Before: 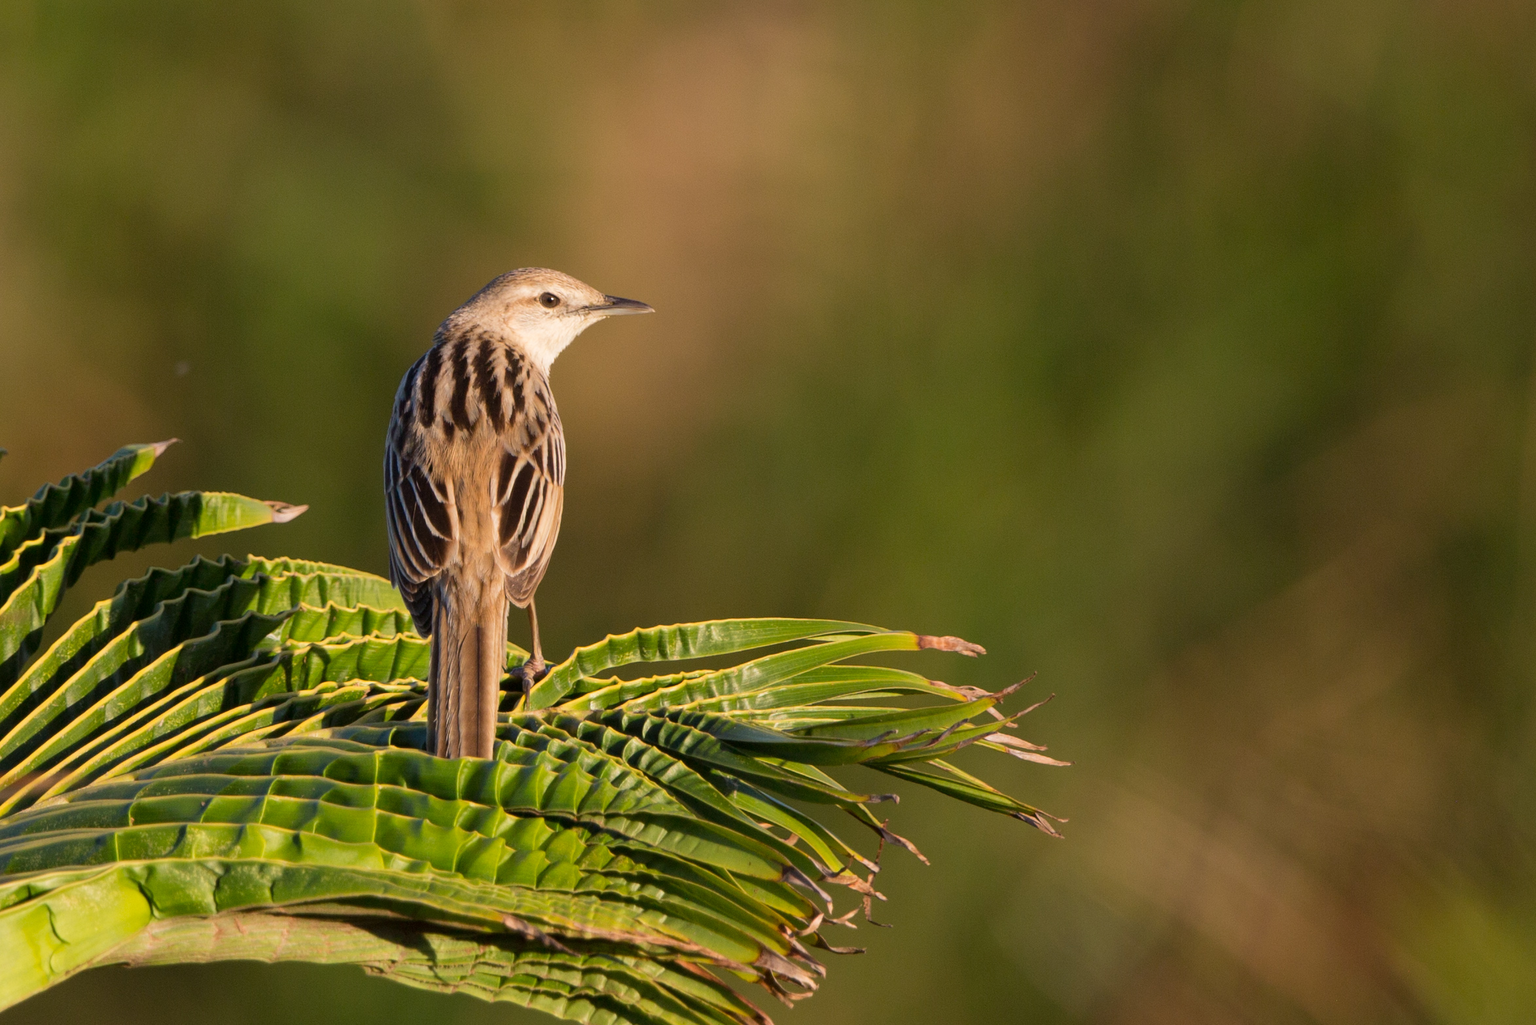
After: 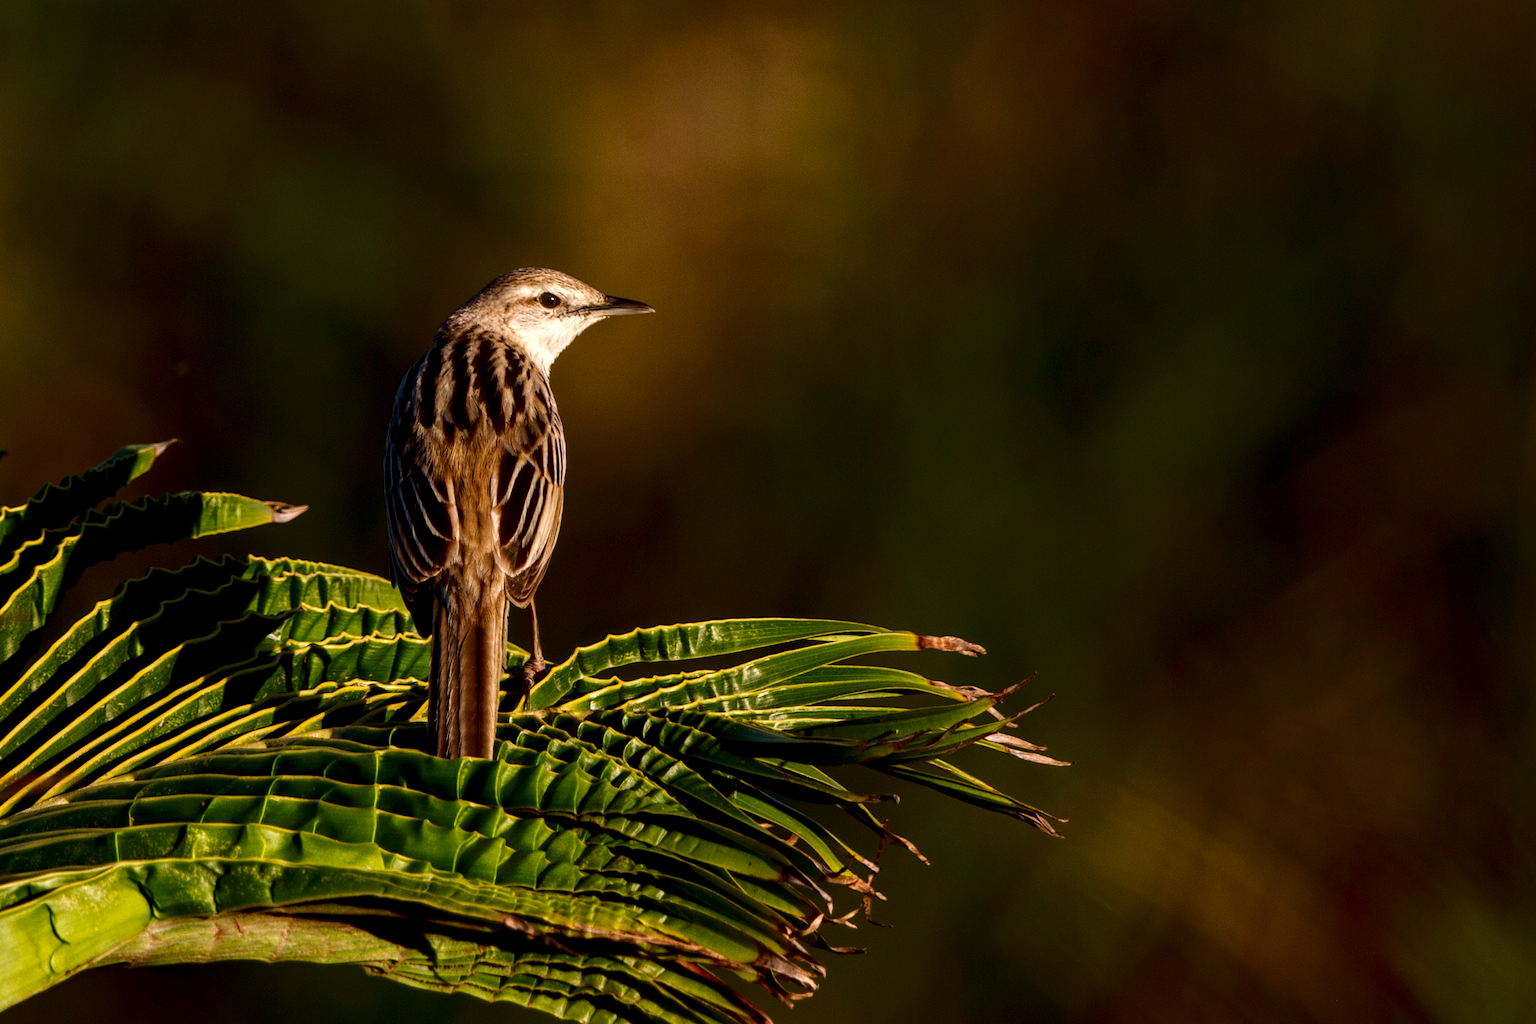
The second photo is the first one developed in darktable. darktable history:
local contrast: highlights 60%, shadows 61%, detail 160%
contrast brightness saturation: contrast 0.091, brightness -0.606, saturation 0.166
